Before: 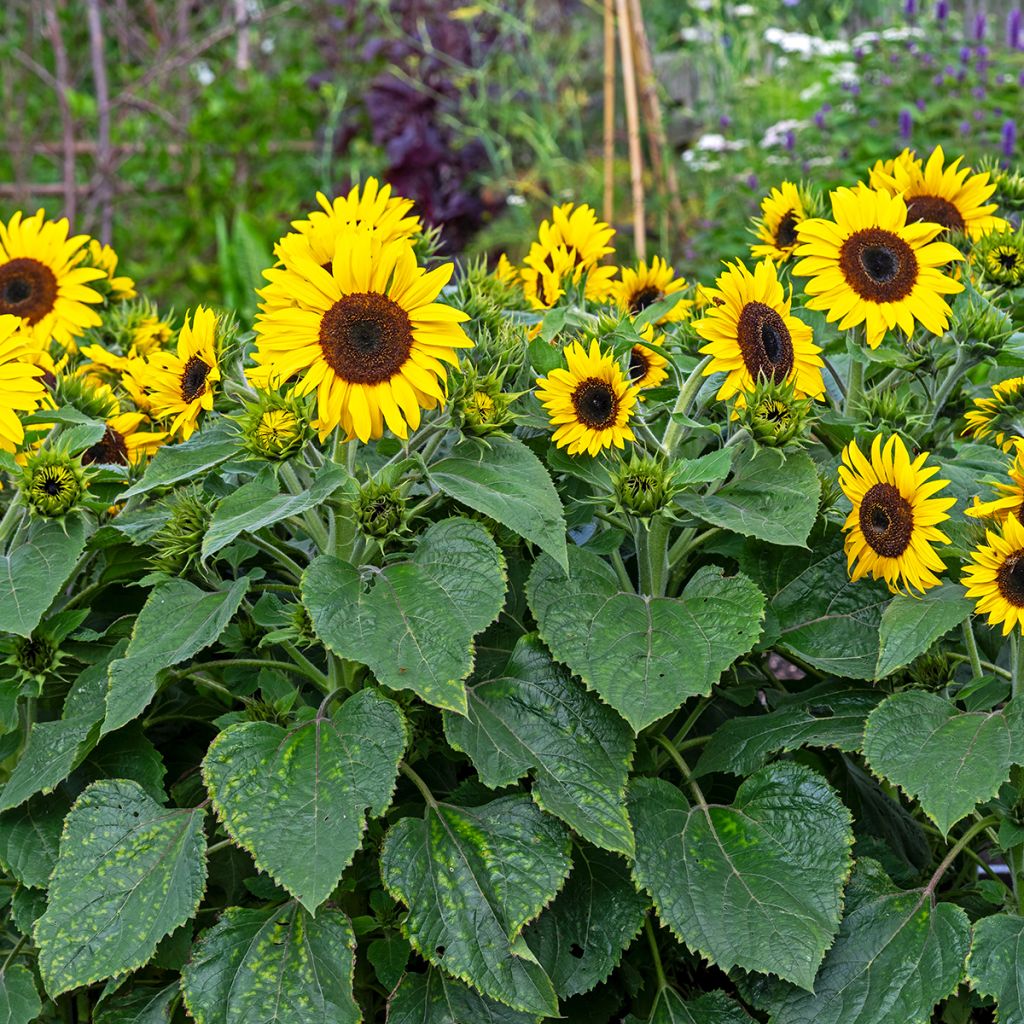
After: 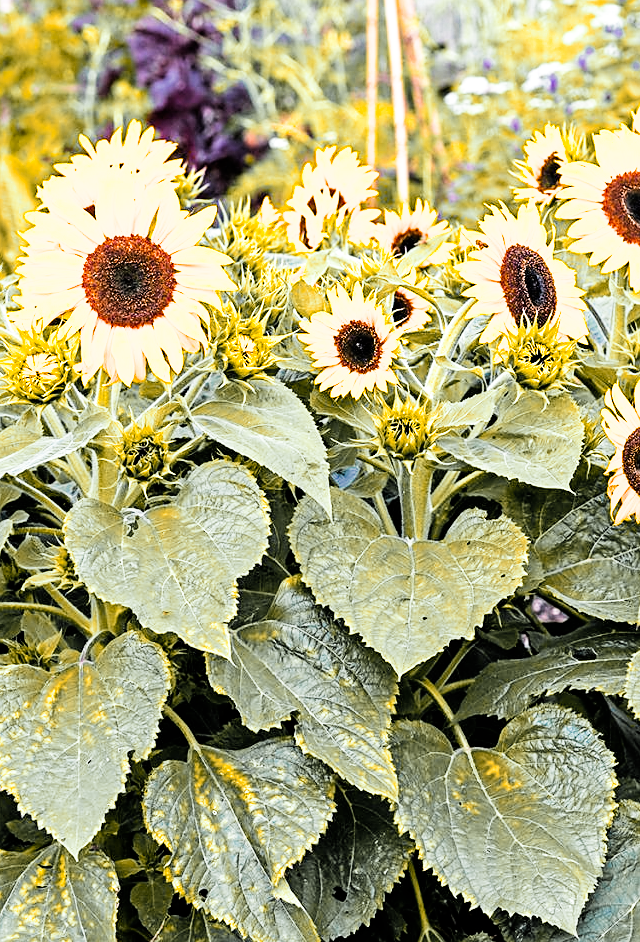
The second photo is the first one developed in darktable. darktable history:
sharpen: radius 1.537, amount 0.355, threshold 1.178
contrast brightness saturation: saturation -0.048
crop and rotate: left 23.207%, top 5.642%, right 14.228%, bottom 2.349%
filmic rgb: black relative exposure -5.12 EV, white relative exposure 3.55 EV, threshold 5.95 EV, hardness 3.18, contrast 1.512, highlights saturation mix -48.9%, enable highlight reconstruction true
color zones: curves: ch0 [(0, 0.499) (0.143, 0.5) (0.286, 0.5) (0.429, 0.476) (0.571, 0.284) (0.714, 0.243) (0.857, 0.449) (1, 0.499)]; ch1 [(0, 0.532) (0.143, 0.645) (0.286, 0.696) (0.429, 0.211) (0.571, 0.504) (0.714, 0.493) (0.857, 0.495) (1, 0.532)]; ch2 [(0, 0.5) (0.143, 0.5) (0.286, 0.427) (0.429, 0.324) (0.571, 0.5) (0.714, 0.5) (0.857, 0.5) (1, 0.5)]
tone equalizer: on, module defaults
exposure: black level correction 0, exposure 1.67 EV, compensate exposure bias true, compensate highlight preservation false
